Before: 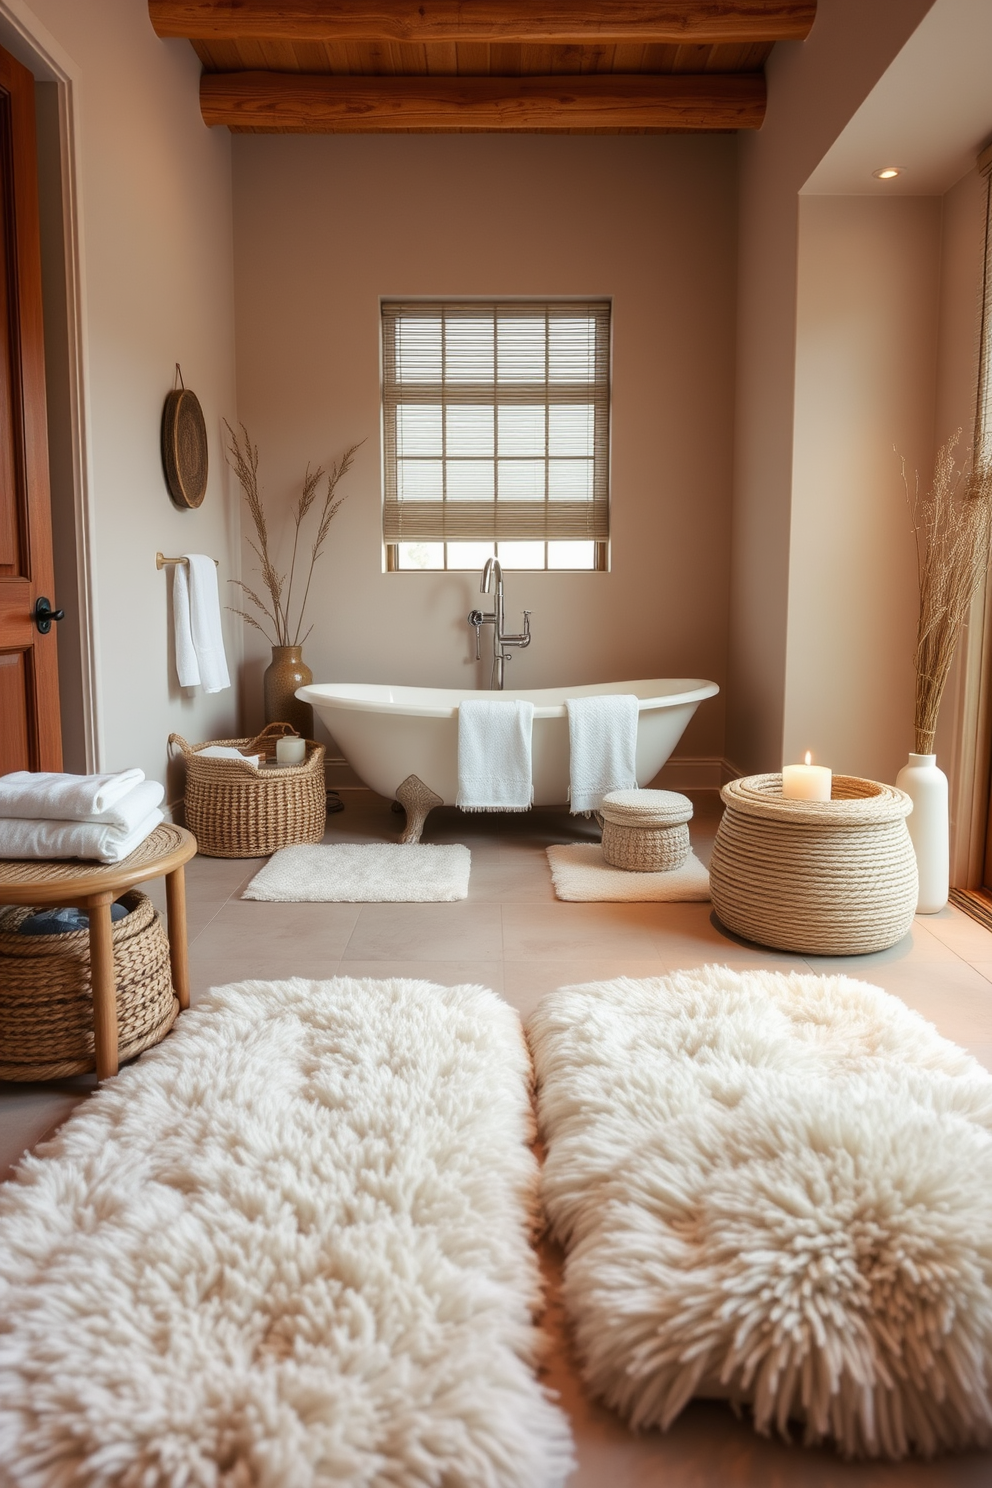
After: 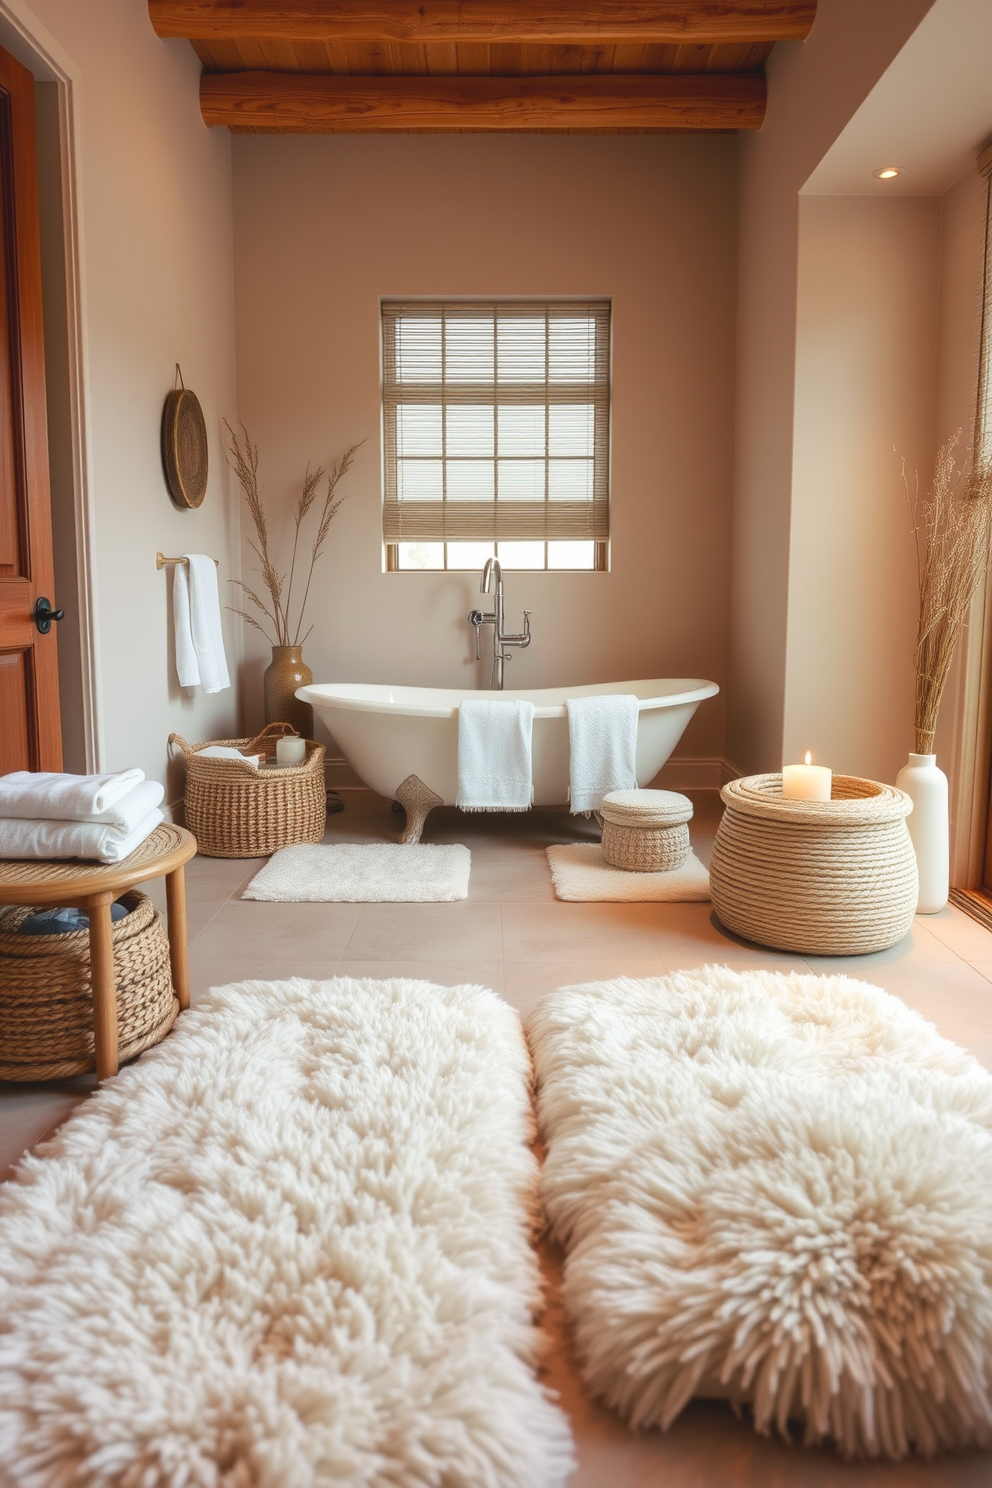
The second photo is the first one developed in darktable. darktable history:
exposure: exposure 0.295 EV, compensate highlight preservation false
contrast brightness saturation: contrast -0.129
